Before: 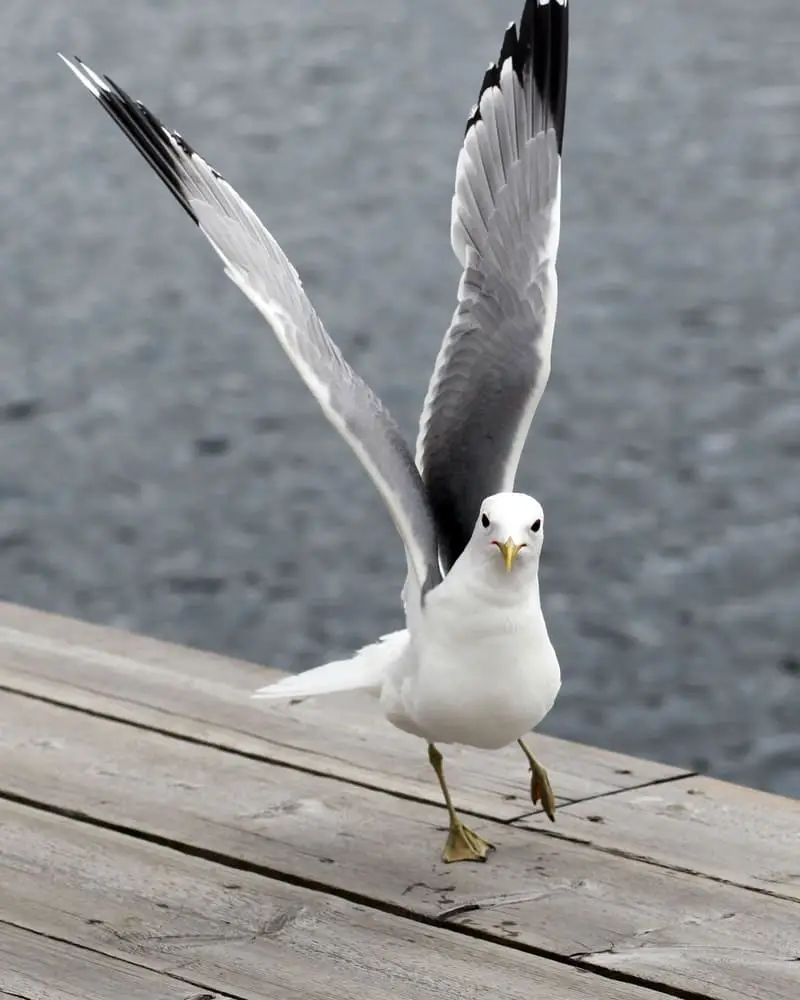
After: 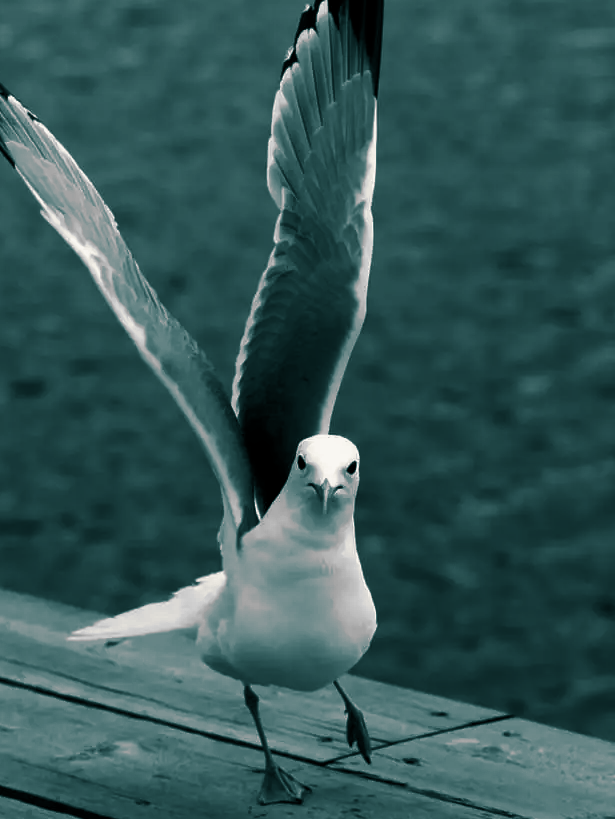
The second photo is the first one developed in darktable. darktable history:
rgb curve: curves: ch0 [(0, 0) (0.053, 0.068) (0.122, 0.128) (1, 1)]
split-toning: shadows › hue 186.43°, highlights › hue 49.29°, compress 30.29%
contrast brightness saturation: contrast -0.03, brightness -0.59, saturation -1
color balance rgb: perceptual saturation grading › global saturation 30%, global vibrance 20%
crop: left 23.095%, top 5.827%, bottom 11.854%
